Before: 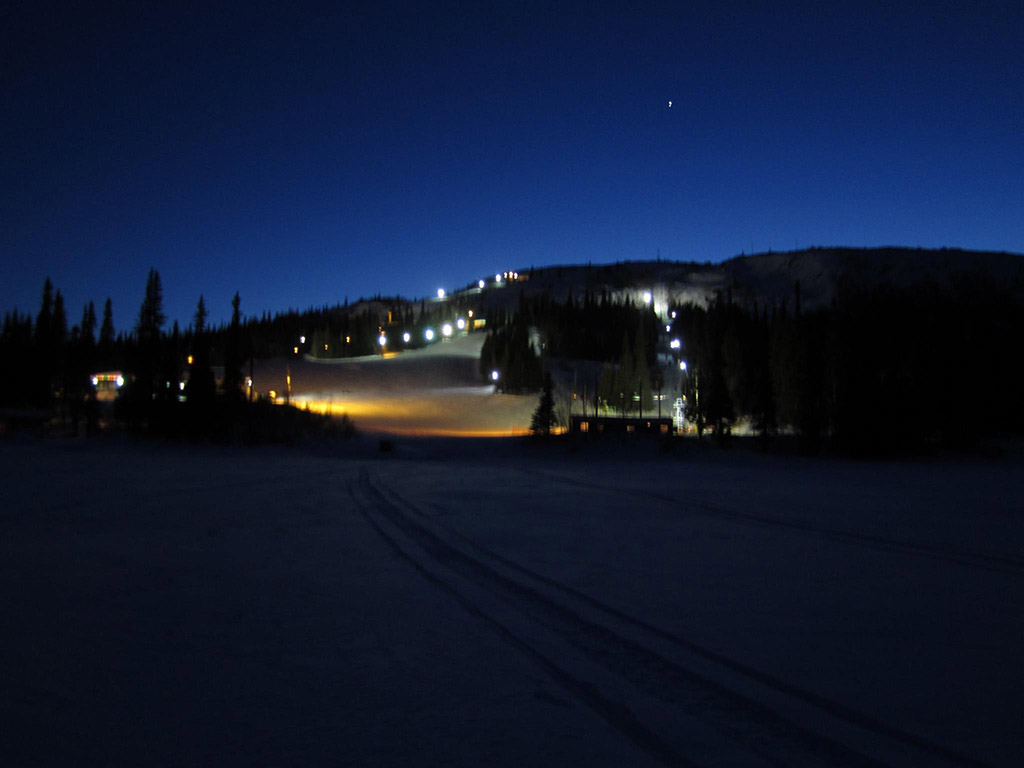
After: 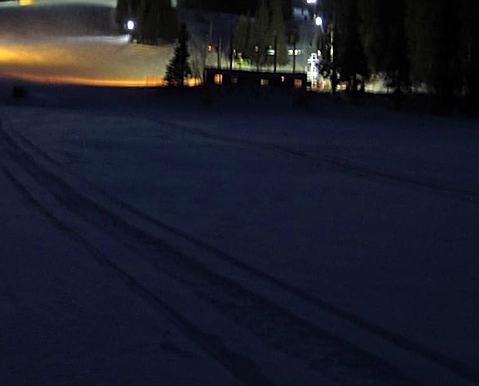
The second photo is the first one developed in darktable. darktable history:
exposure: exposure 0.515 EV, compensate highlight preservation false
rotate and perspective: rotation 1.72°, automatic cropping off
sharpen: on, module defaults
crop: left 35.976%, top 45.819%, right 18.162%, bottom 5.807%
